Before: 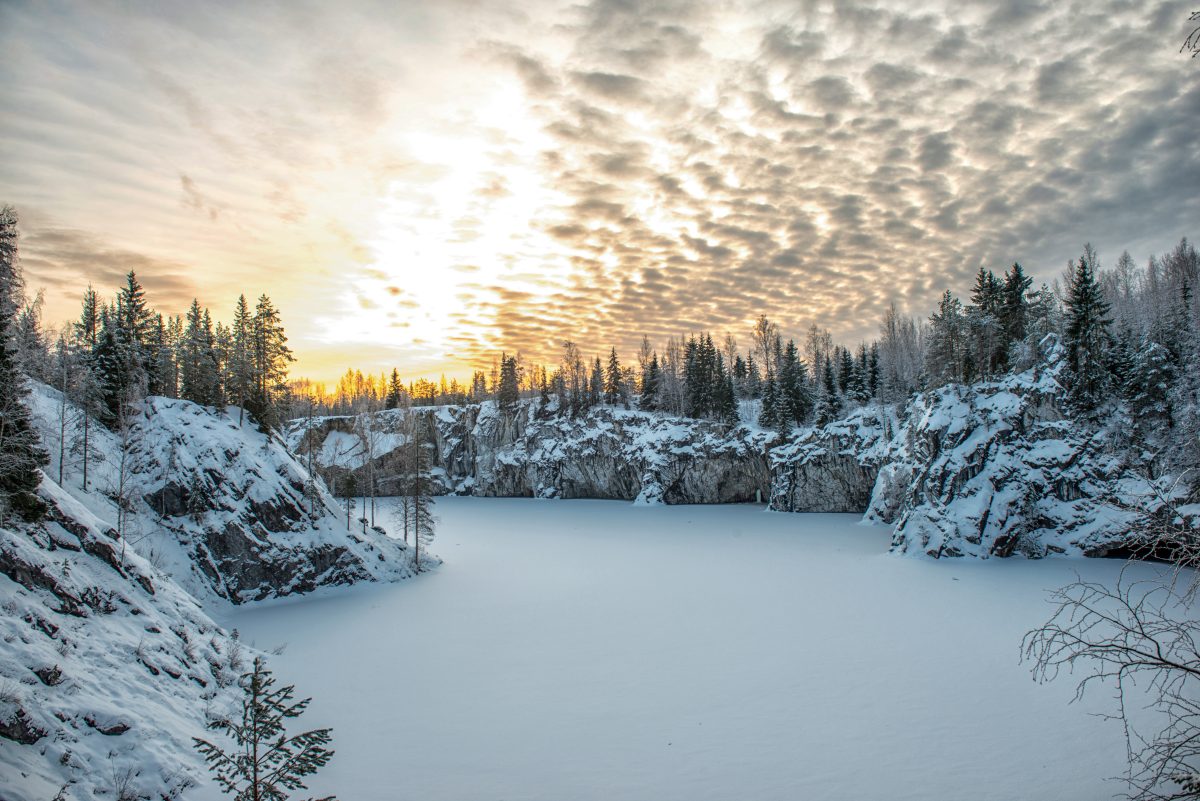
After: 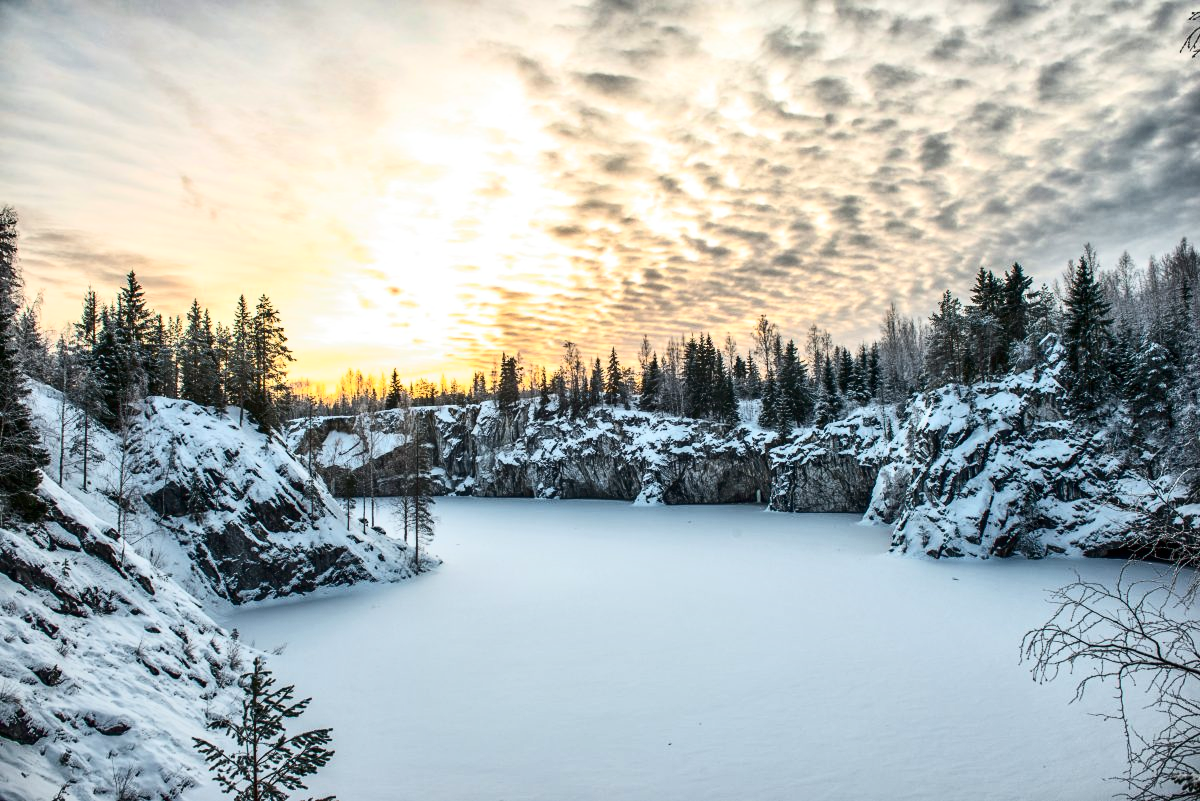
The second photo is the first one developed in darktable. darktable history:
shadows and highlights: low approximation 0.01, soften with gaussian
contrast brightness saturation: contrast 0.39, brightness 0.1
